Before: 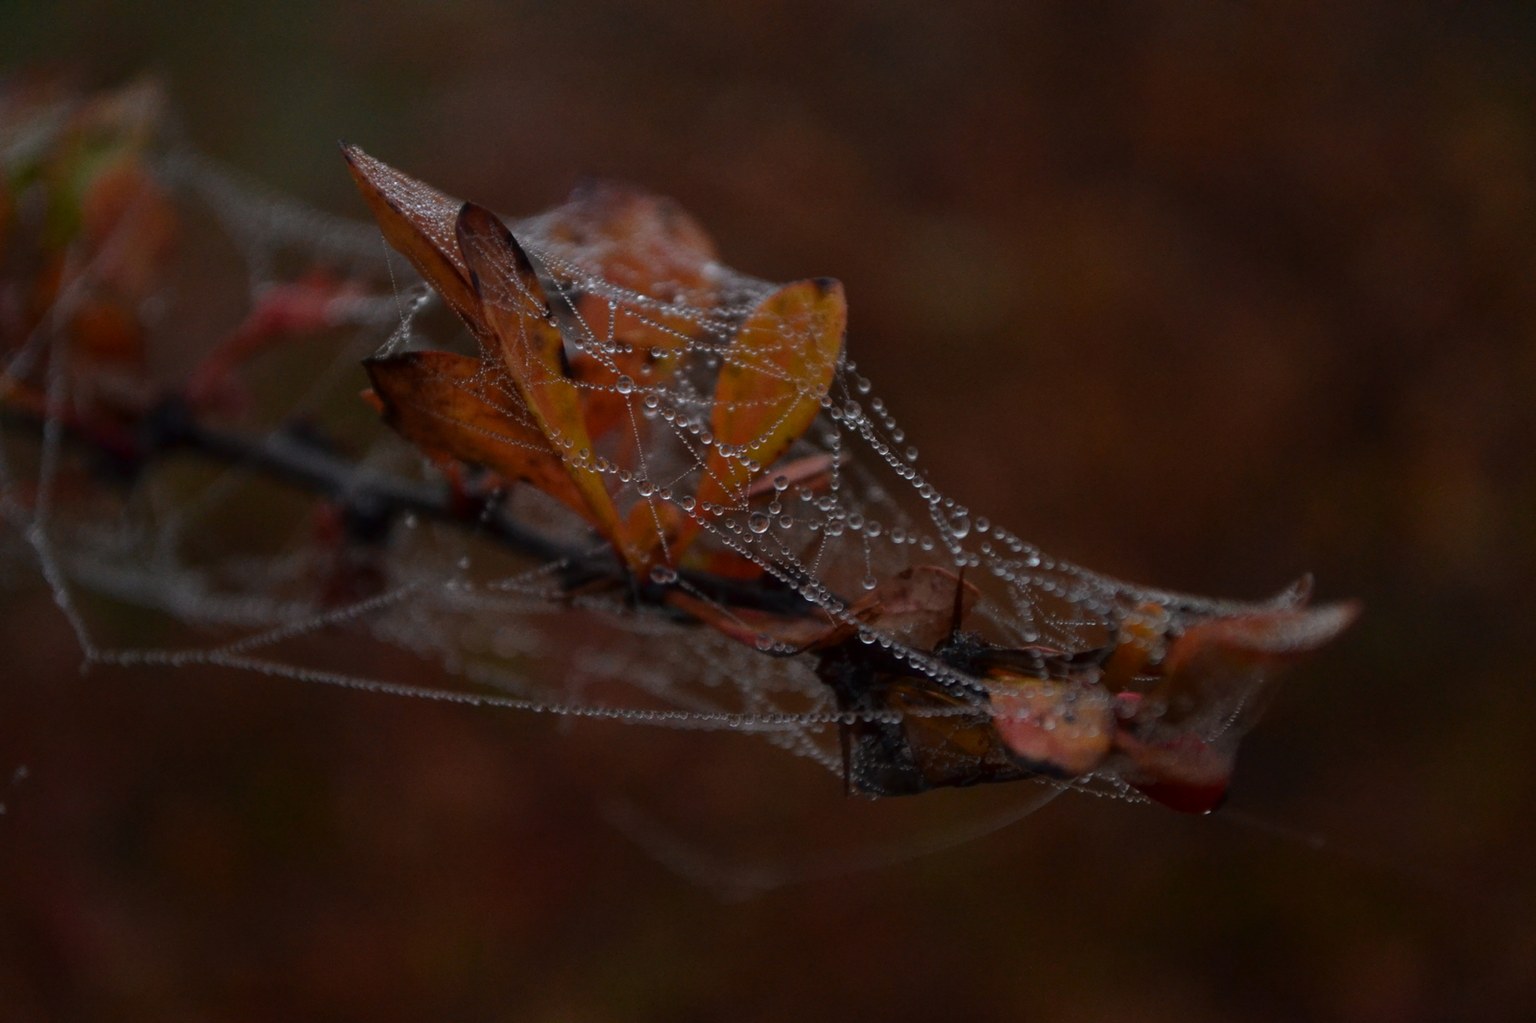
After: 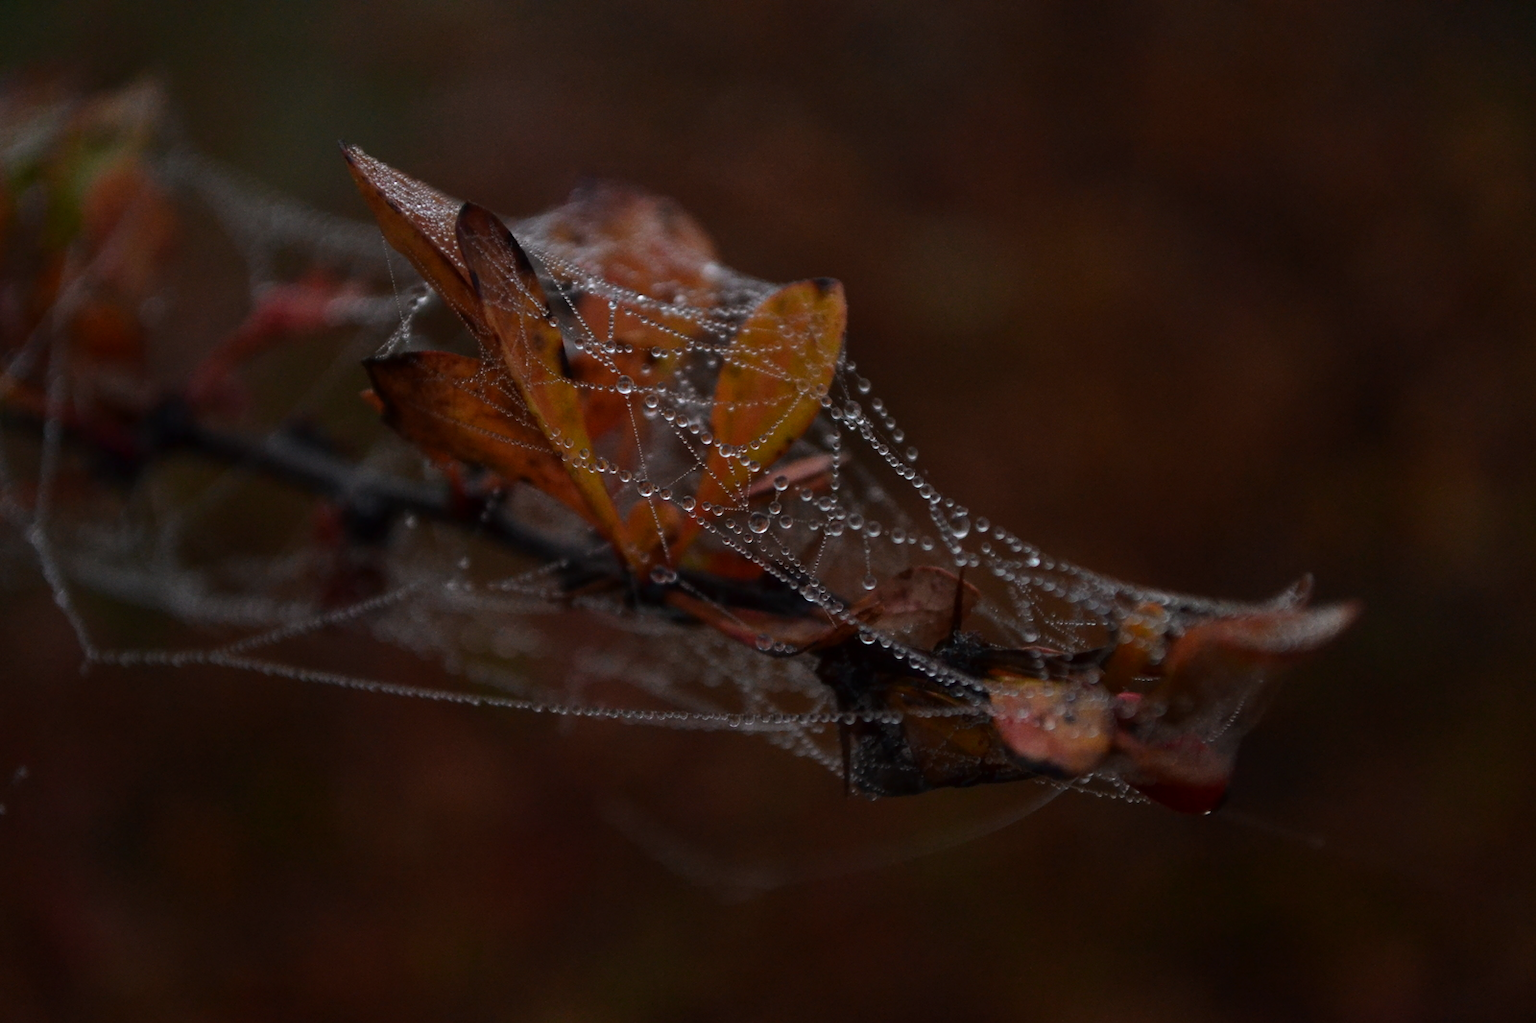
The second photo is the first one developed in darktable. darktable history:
tone equalizer: -8 EV -0.422 EV, -7 EV -0.423 EV, -6 EV -0.355 EV, -5 EV -0.218 EV, -3 EV 0.202 EV, -2 EV 0.349 EV, -1 EV 0.414 EV, +0 EV 0.409 EV, edges refinement/feathering 500, mask exposure compensation -1.57 EV, preserve details no
